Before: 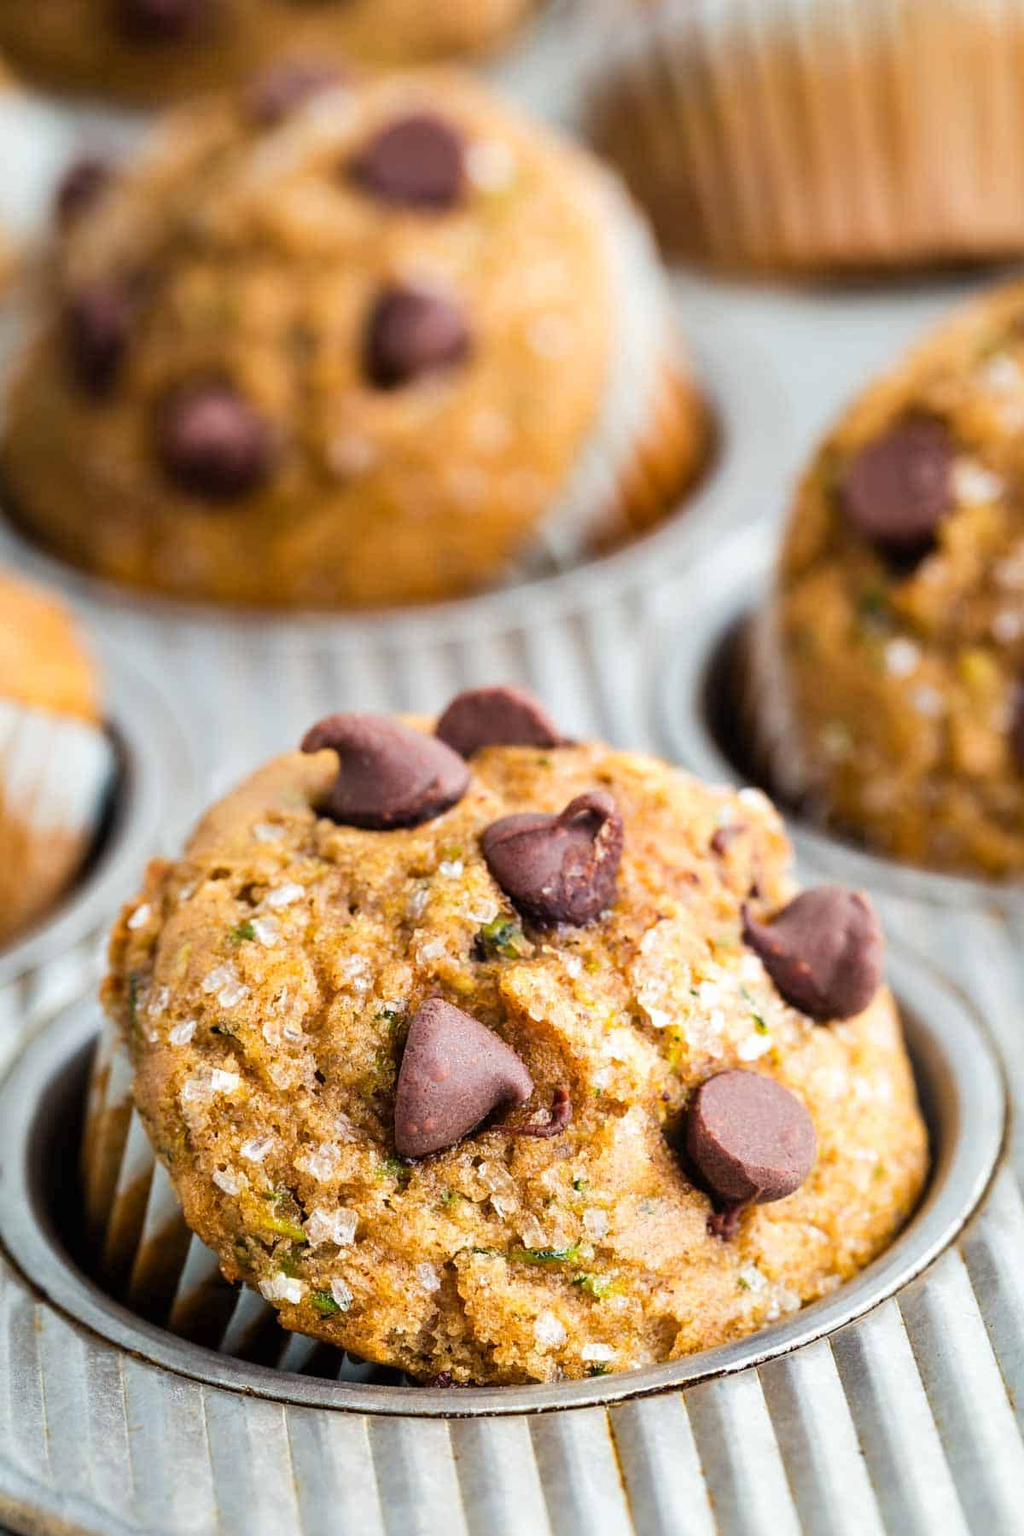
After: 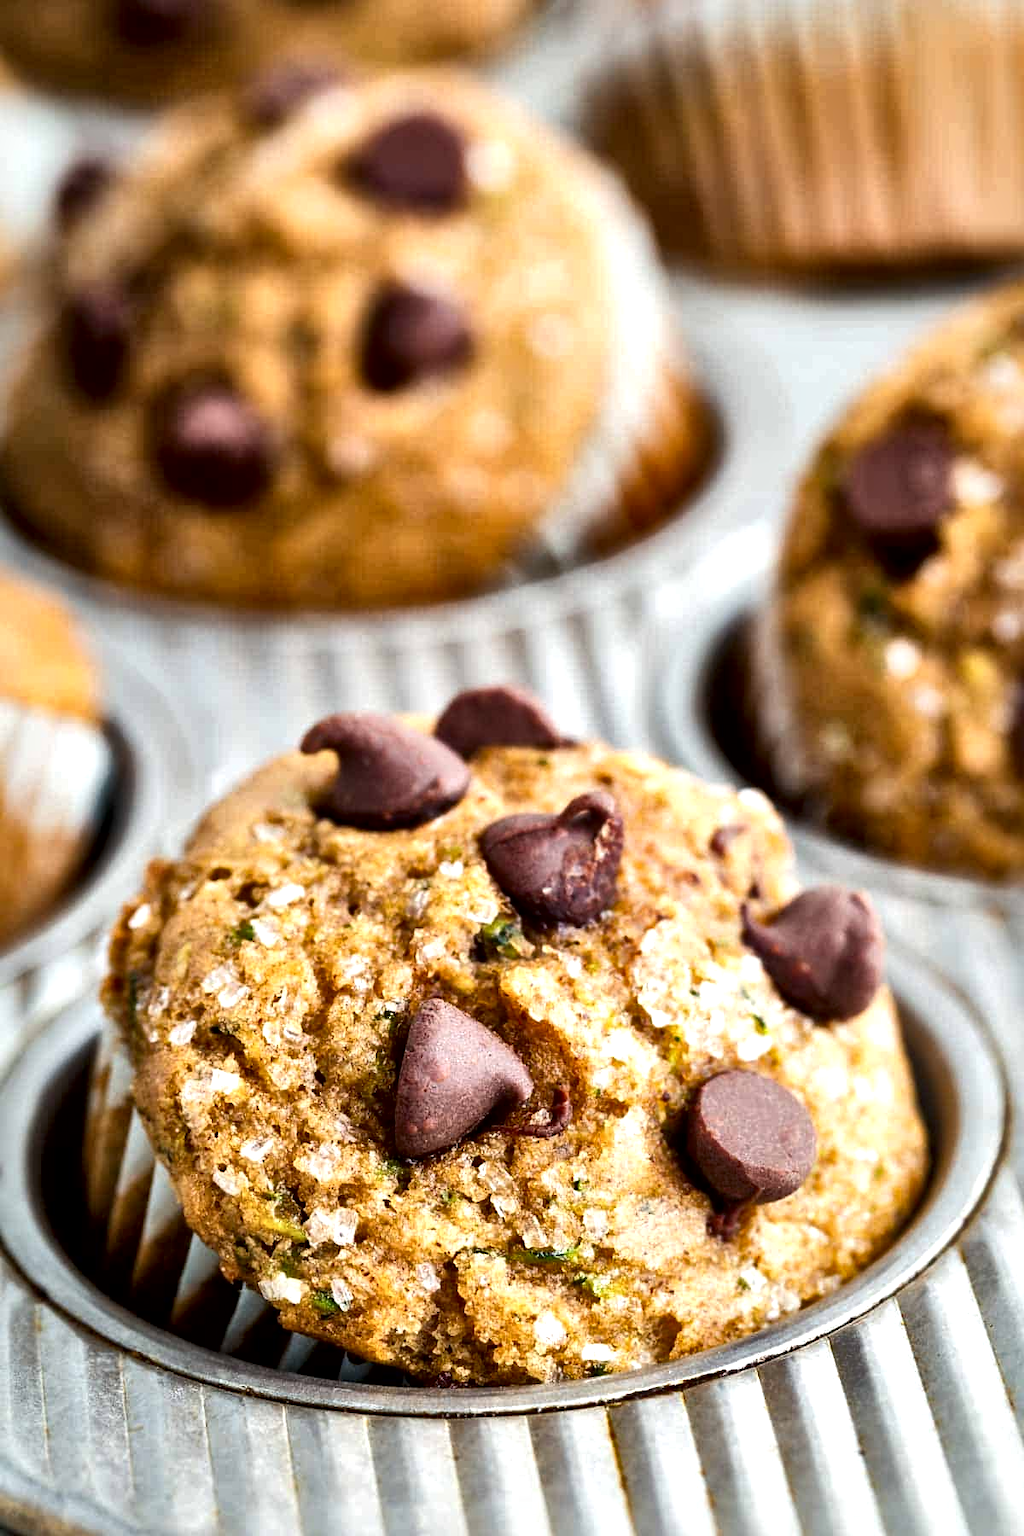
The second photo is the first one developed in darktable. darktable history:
local contrast: mode bilateral grid, contrast 43, coarseness 68, detail 213%, midtone range 0.2
